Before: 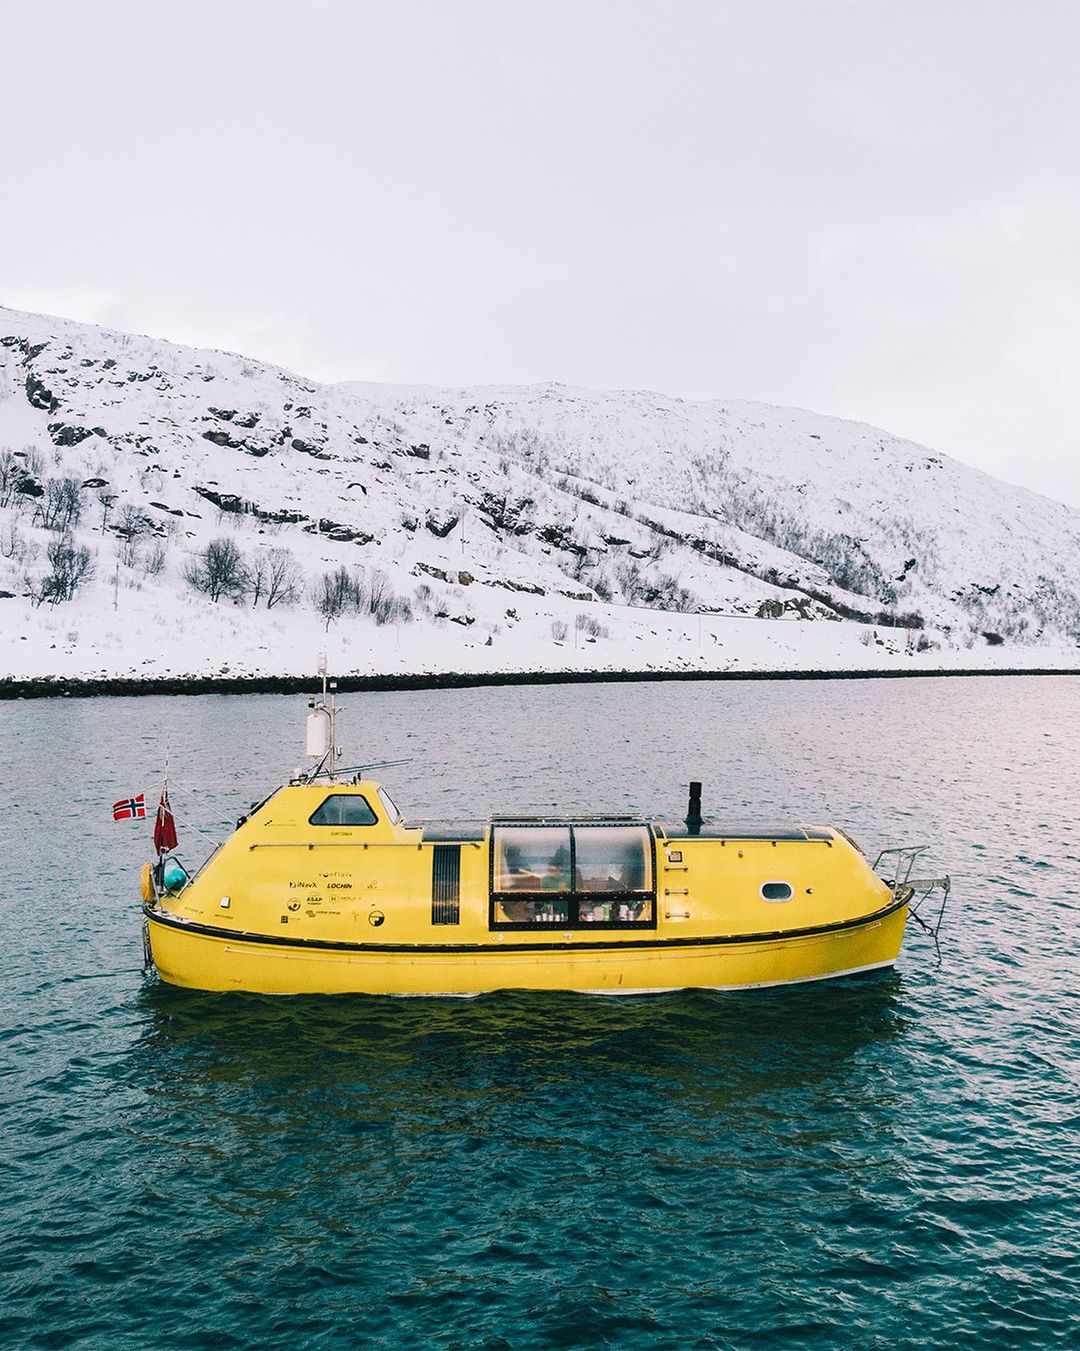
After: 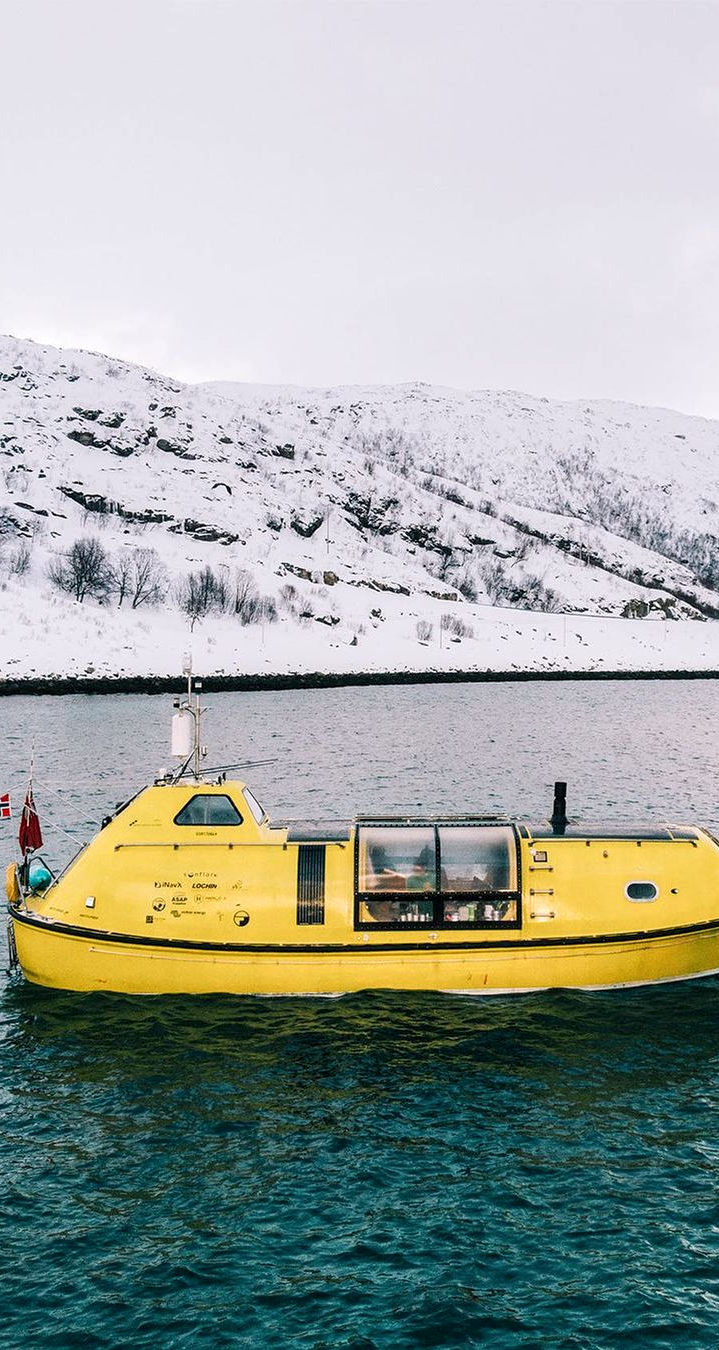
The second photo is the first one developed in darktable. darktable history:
crop and rotate: left 12.591%, right 20.789%
exposure: compensate highlight preservation false
local contrast: highlights 89%, shadows 82%
